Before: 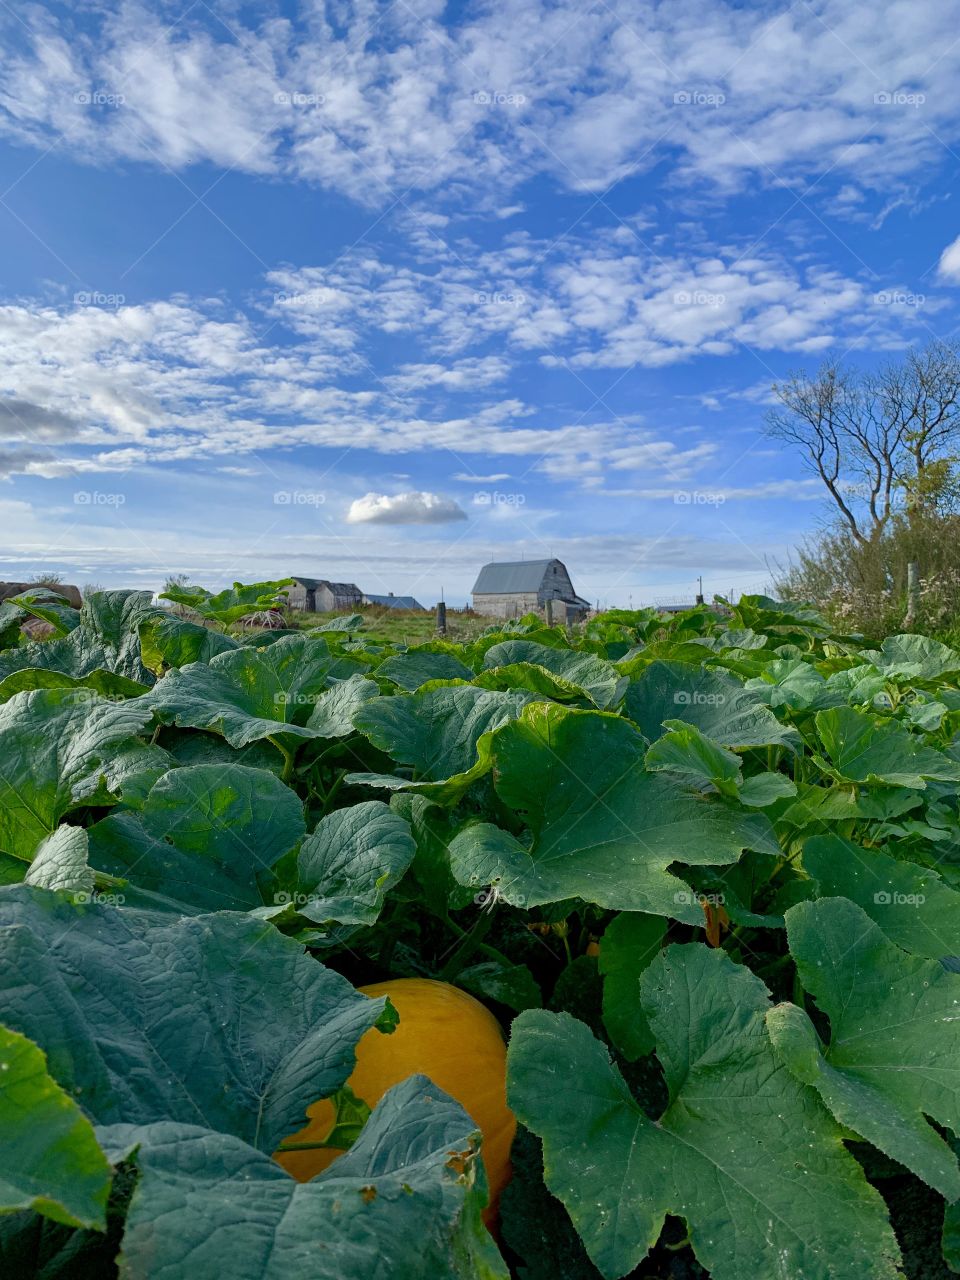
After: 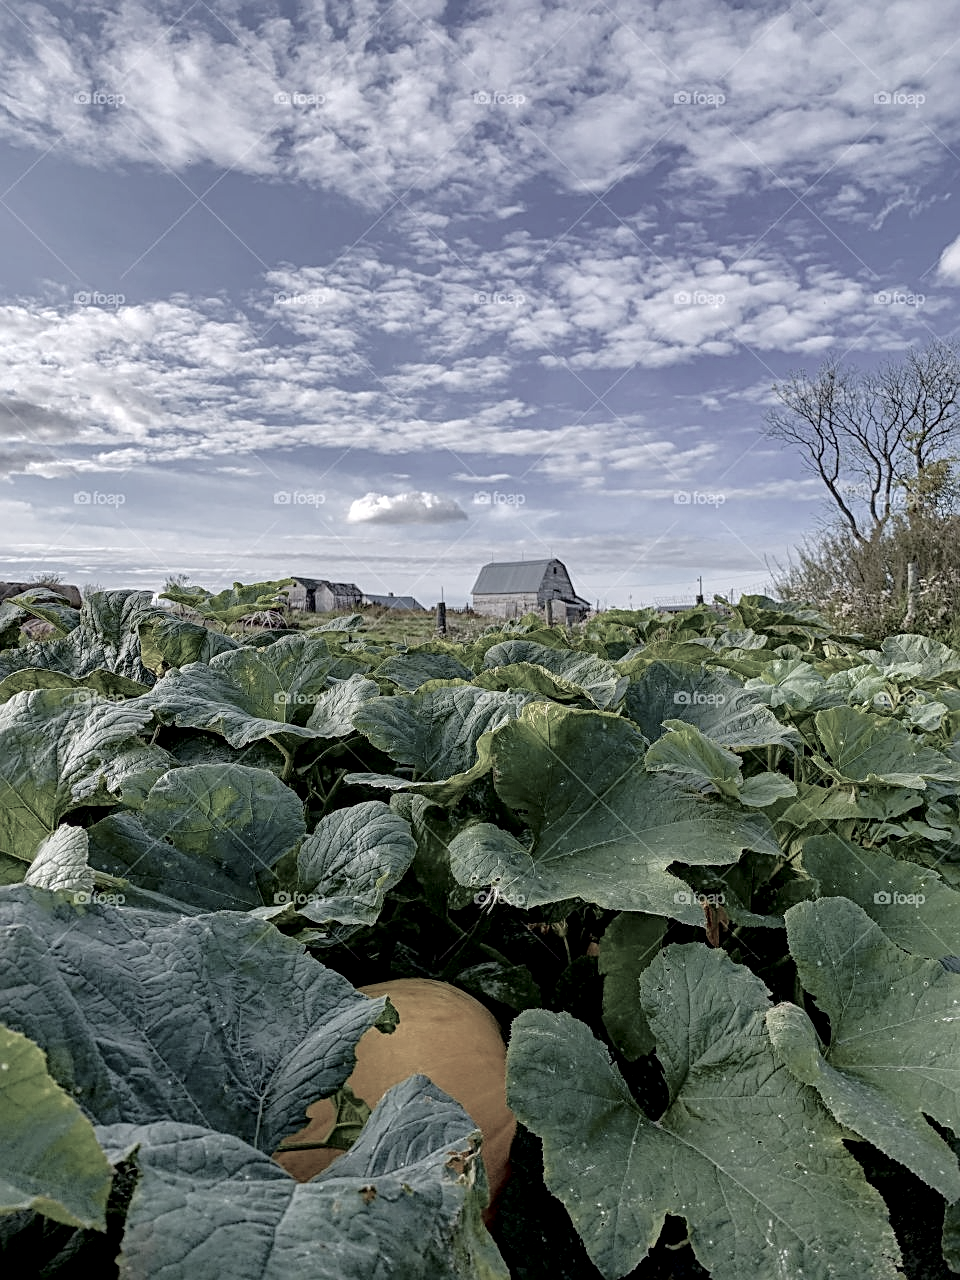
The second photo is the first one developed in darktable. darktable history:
color balance rgb: perceptual saturation grading › global saturation 19.813%, perceptual brilliance grading › mid-tones 11.004%, perceptual brilliance grading › shadows 15.465%, global vibrance 8.474%
tone curve: curves: ch0 [(0, 0) (0.126, 0.061) (0.362, 0.382) (0.498, 0.498) (0.706, 0.712) (1, 1)]; ch1 [(0, 0) (0.5, 0.522) (0.55, 0.586) (1, 1)]; ch2 [(0, 0) (0.44, 0.424) (0.5, 0.482) (0.537, 0.538) (1, 1)], color space Lab, independent channels, preserve colors none
sharpen: radius 2.753
color zones: curves: ch1 [(0, 0.153) (0.143, 0.15) (0.286, 0.151) (0.429, 0.152) (0.571, 0.152) (0.714, 0.151) (0.857, 0.151) (1, 0.153)]
local contrast: detail 130%
